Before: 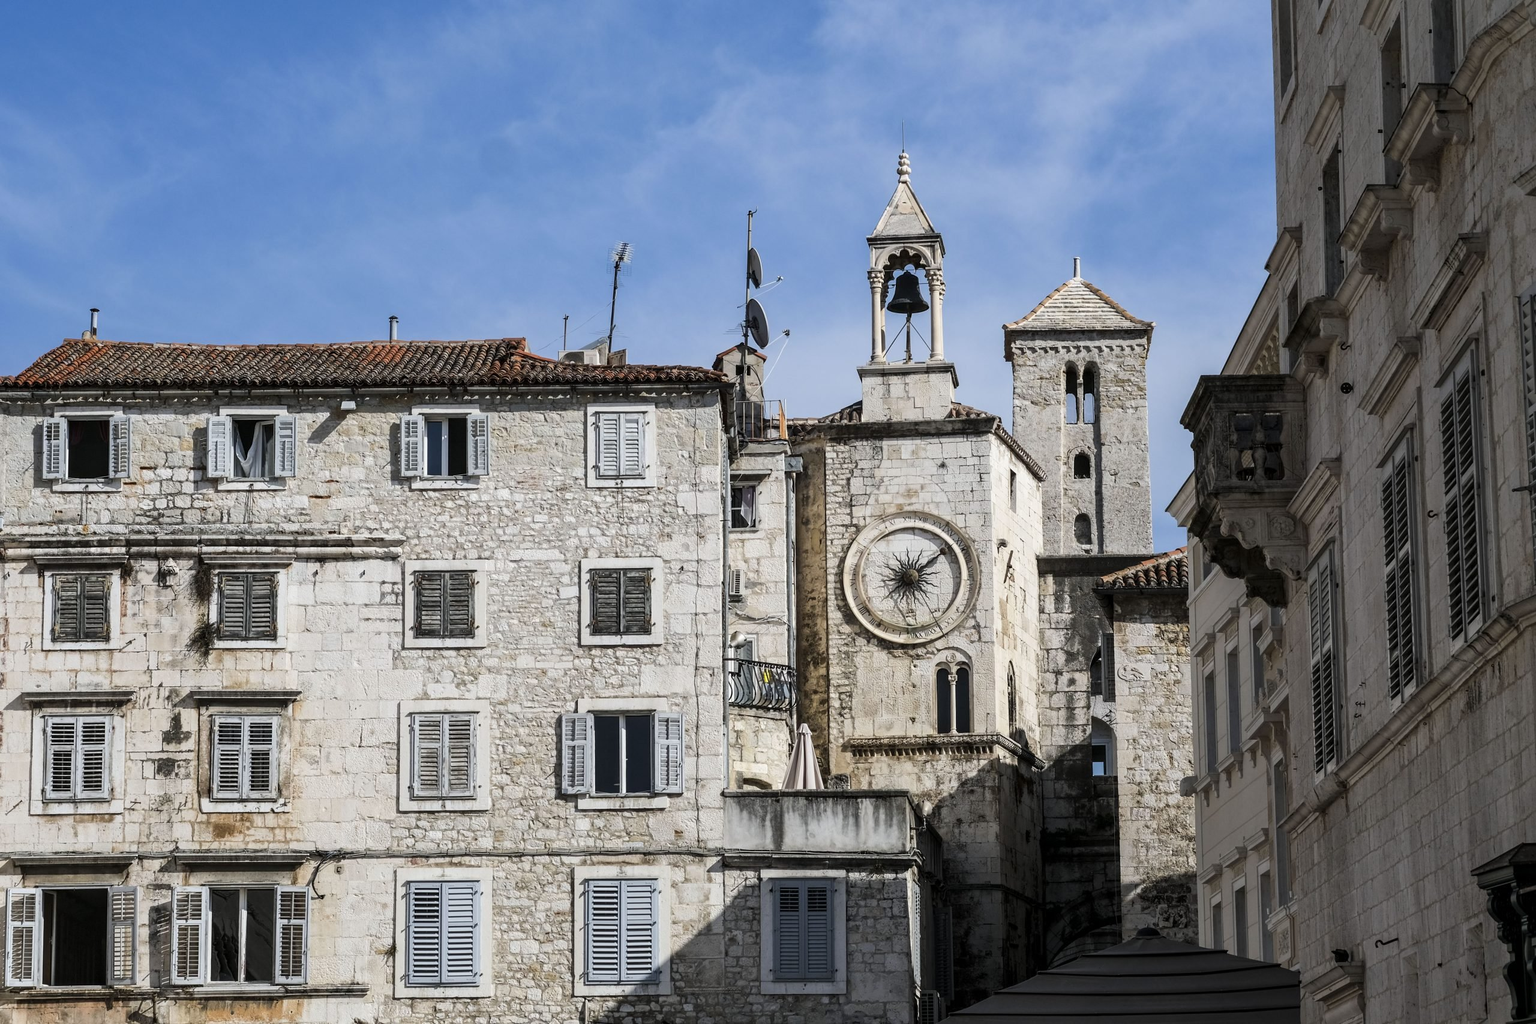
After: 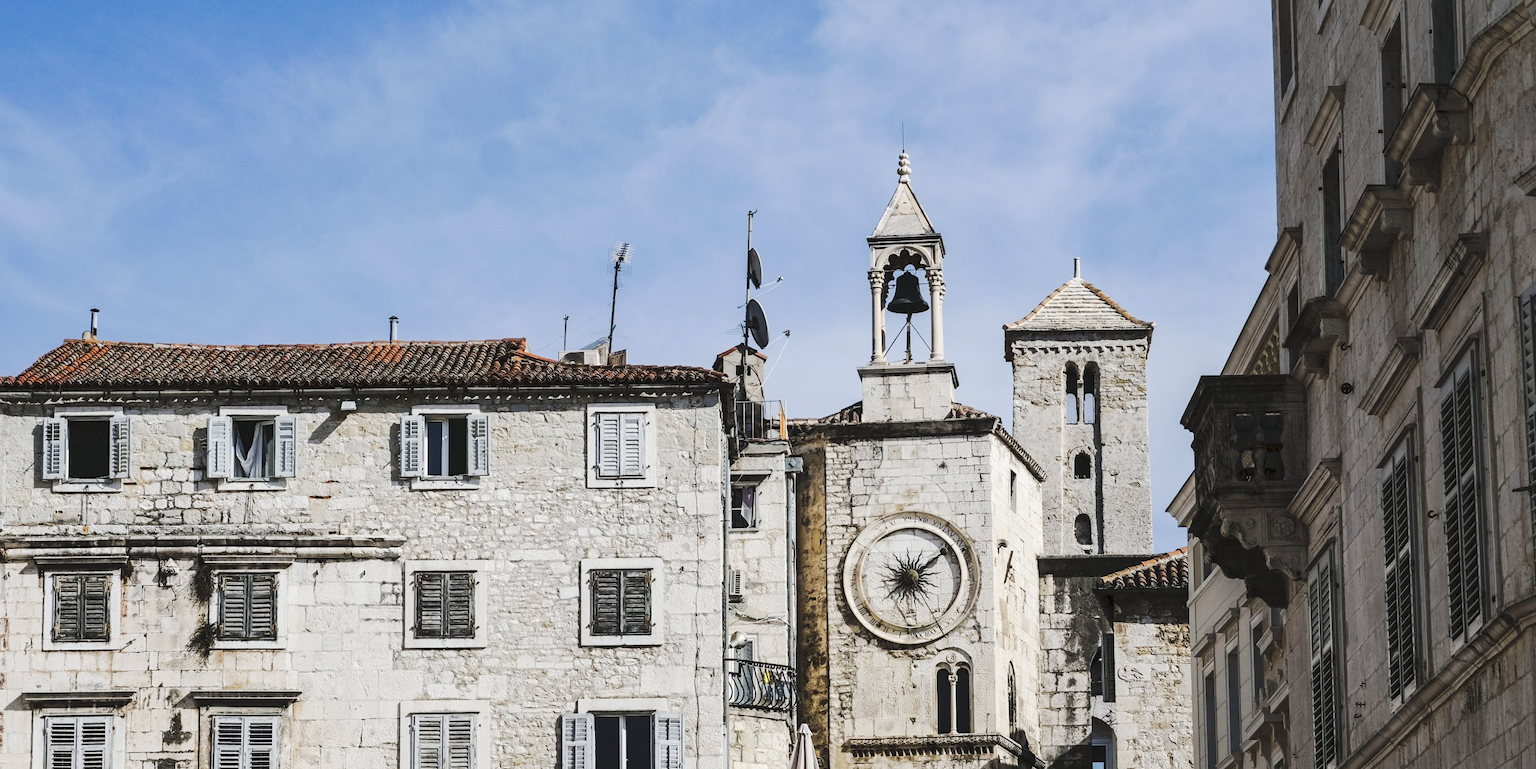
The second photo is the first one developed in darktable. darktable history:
crop: bottom 24.845%
tone curve: curves: ch0 [(0, 0) (0.003, 0.062) (0.011, 0.07) (0.025, 0.083) (0.044, 0.094) (0.069, 0.105) (0.1, 0.117) (0.136, 0.136) (0.177, 0.164) (0.224, 0.201) (0.277, 0.256) (0.335, 0.335) (0.399, 0.424) (0.468, 0.529) (0.543, 0.641) (0.623, 0.725) (0.709, 0.787) (0.801, 0.849) (0.898, 0.917) (1, 1)], preserve colors none
